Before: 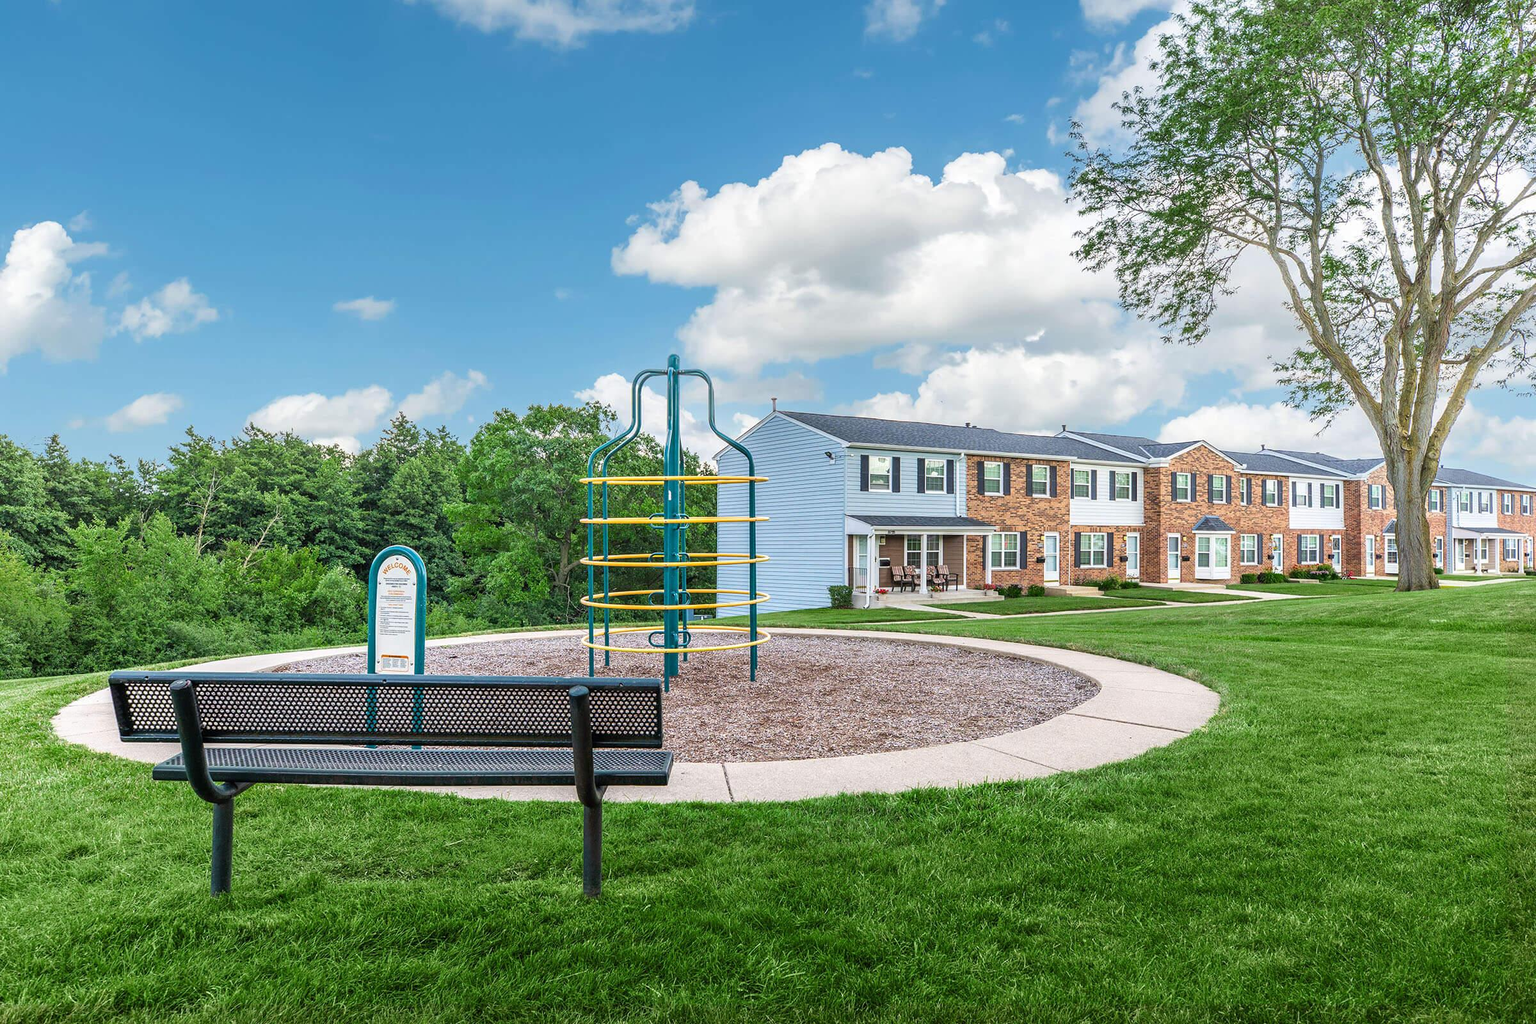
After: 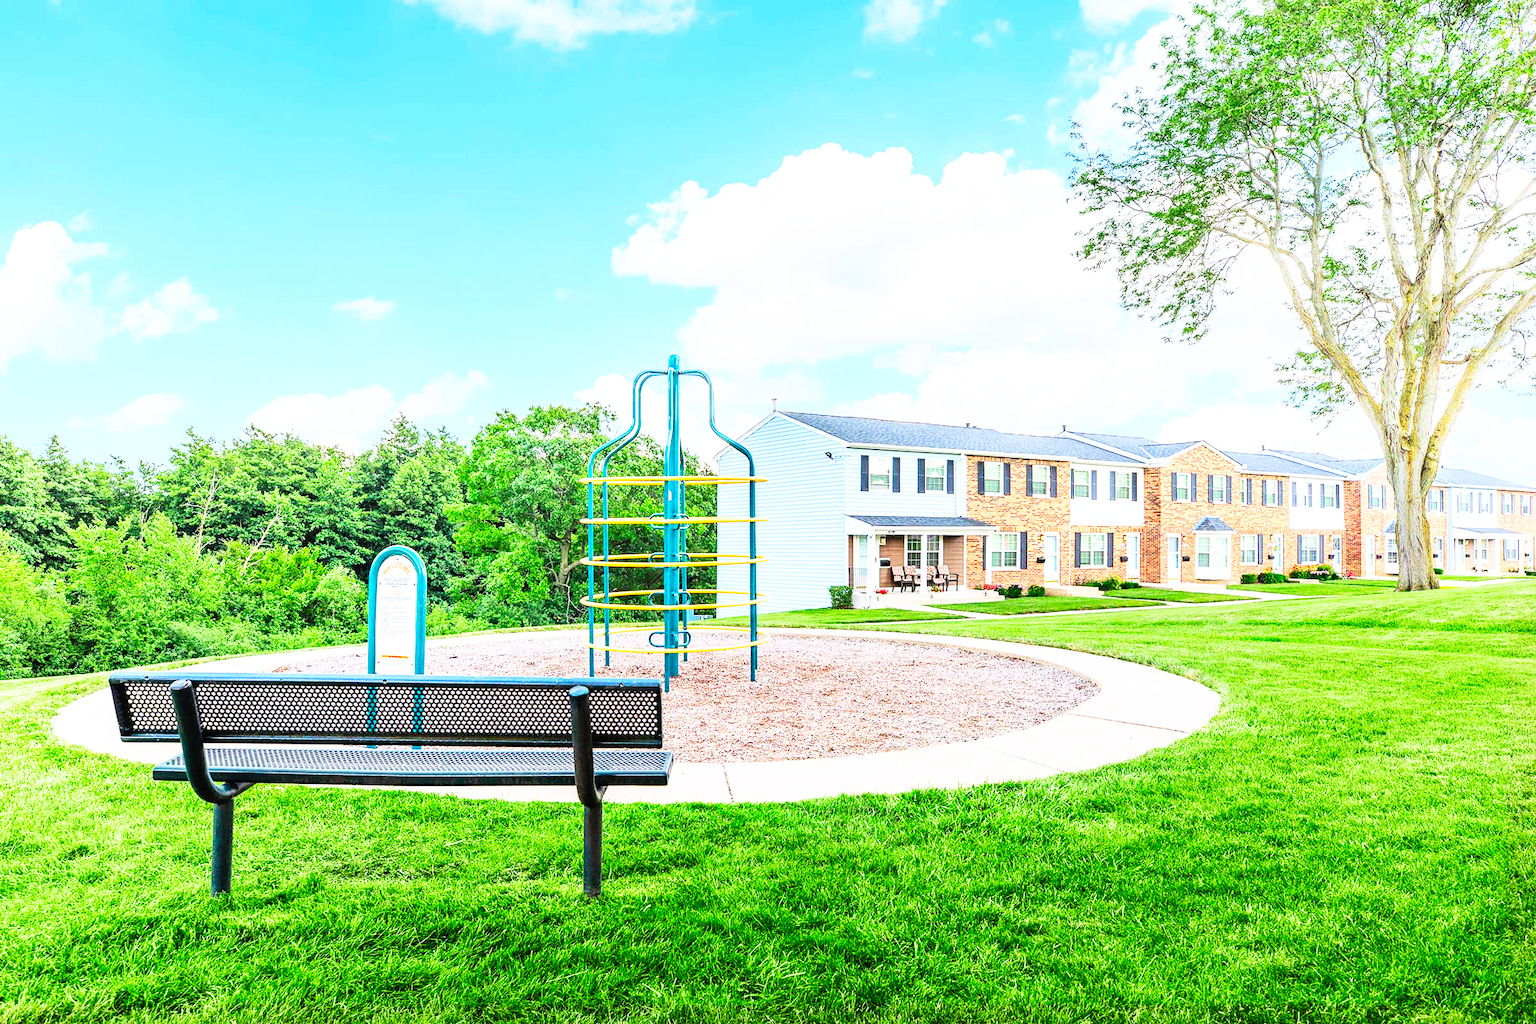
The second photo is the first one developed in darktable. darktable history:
contrast brightness saturation: contrast 0.201, brightness 0.166, saturation 0.221
base curve: curves: ch0 [(0, 0) (0.007, 0.004) (0.027, 0.03) (0.046, 0.07) (0.207, 0.54) (0.442, 0.872) (0.673, 0.972) (1, 1)], preserve colors none
